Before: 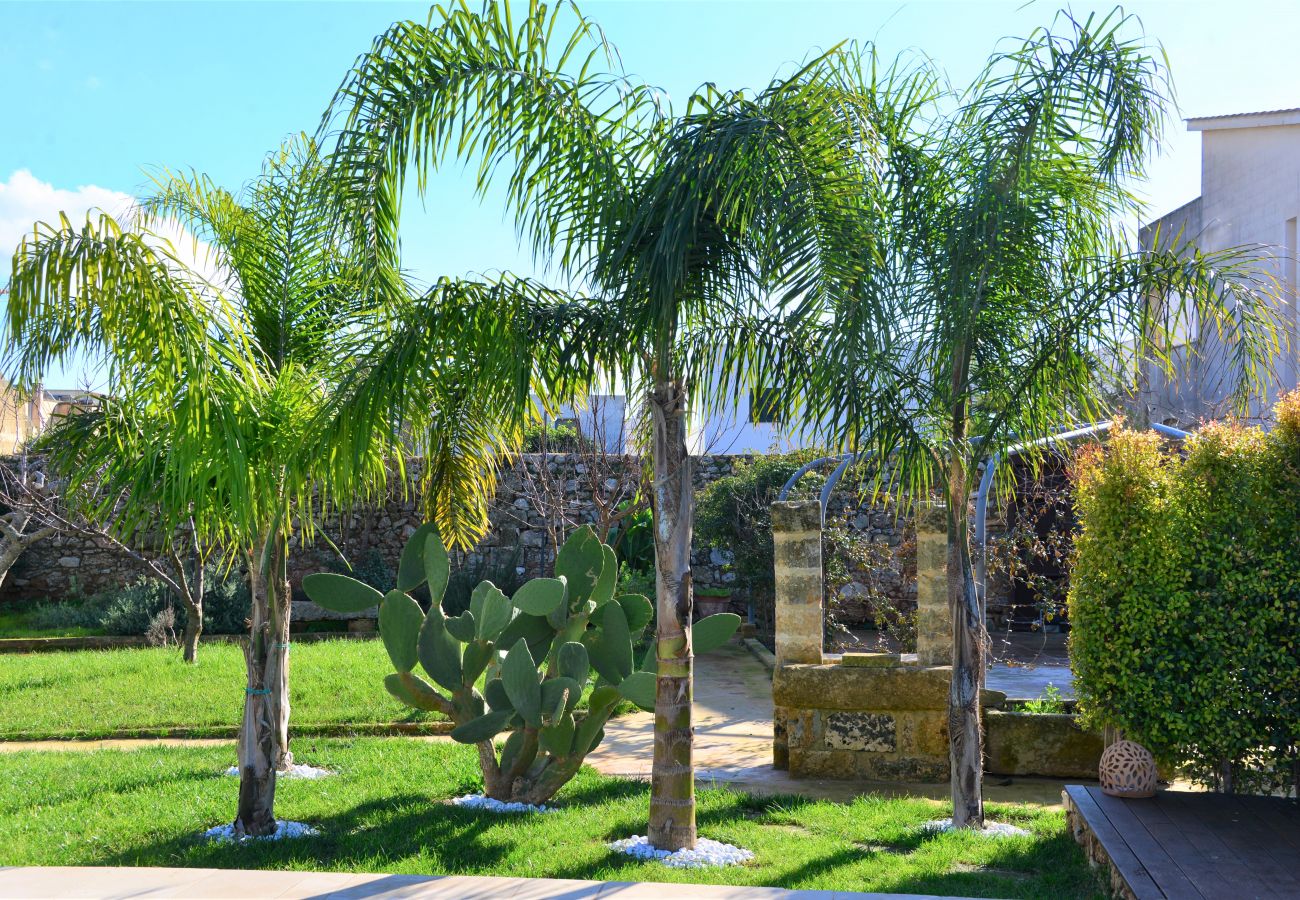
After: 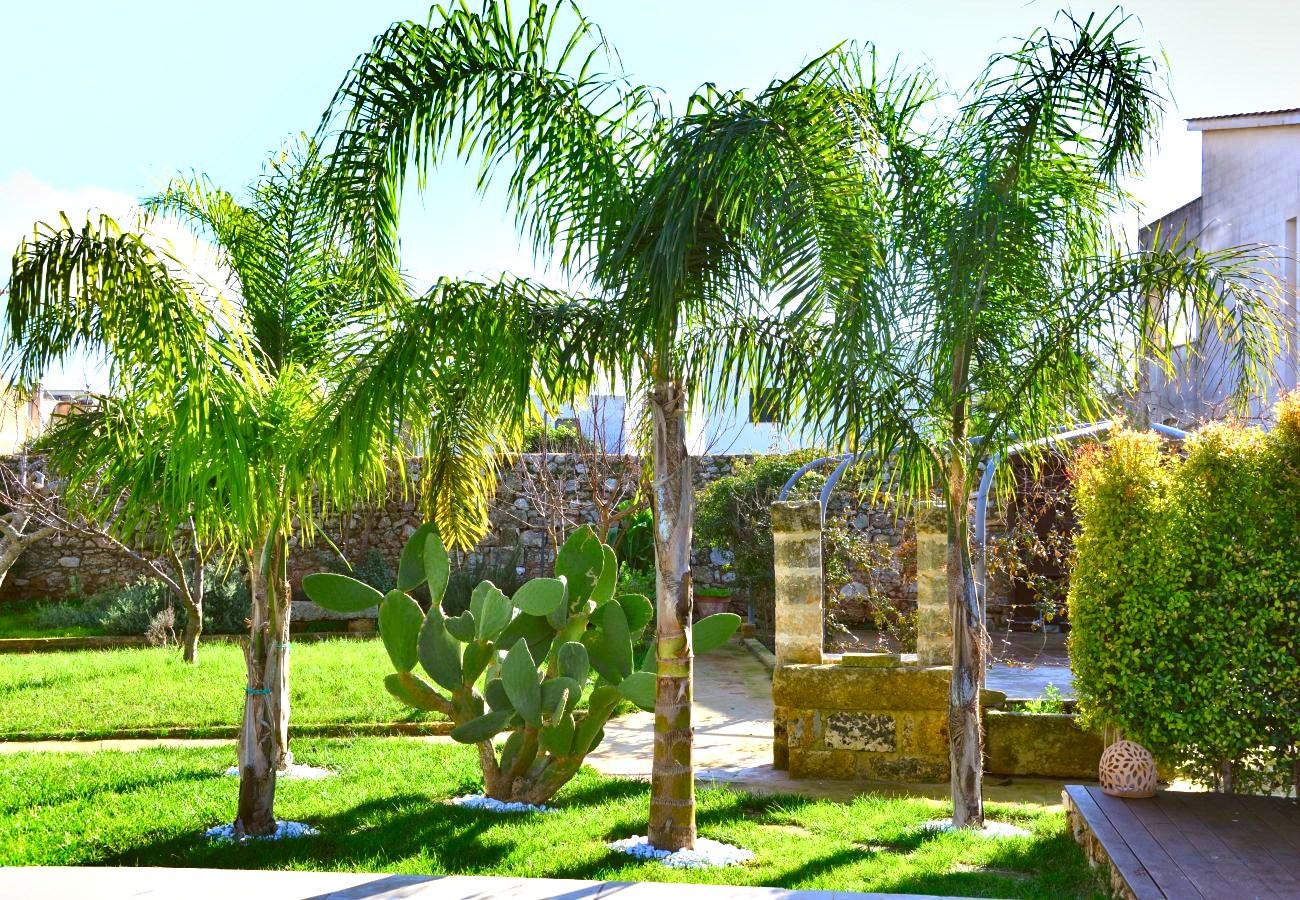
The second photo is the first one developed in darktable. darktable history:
color correction: highlights a* -0.412, highlights b* 0.161, shadows a* 4.88, shadows b* 20.7
color balance rgb: global offset › luminance 0.282%, global offset › hue 171.87°, perceptual saturation grading › global saturation 0.302%, perceptual saturation grading › mid-tones 6.101%, perceptual saturation grading › shadows 72.437%
exposure: exposure 0.776 EV, compensate highlight preservation false
shadows and highlights: shadows 52.63, soften with gaussian
